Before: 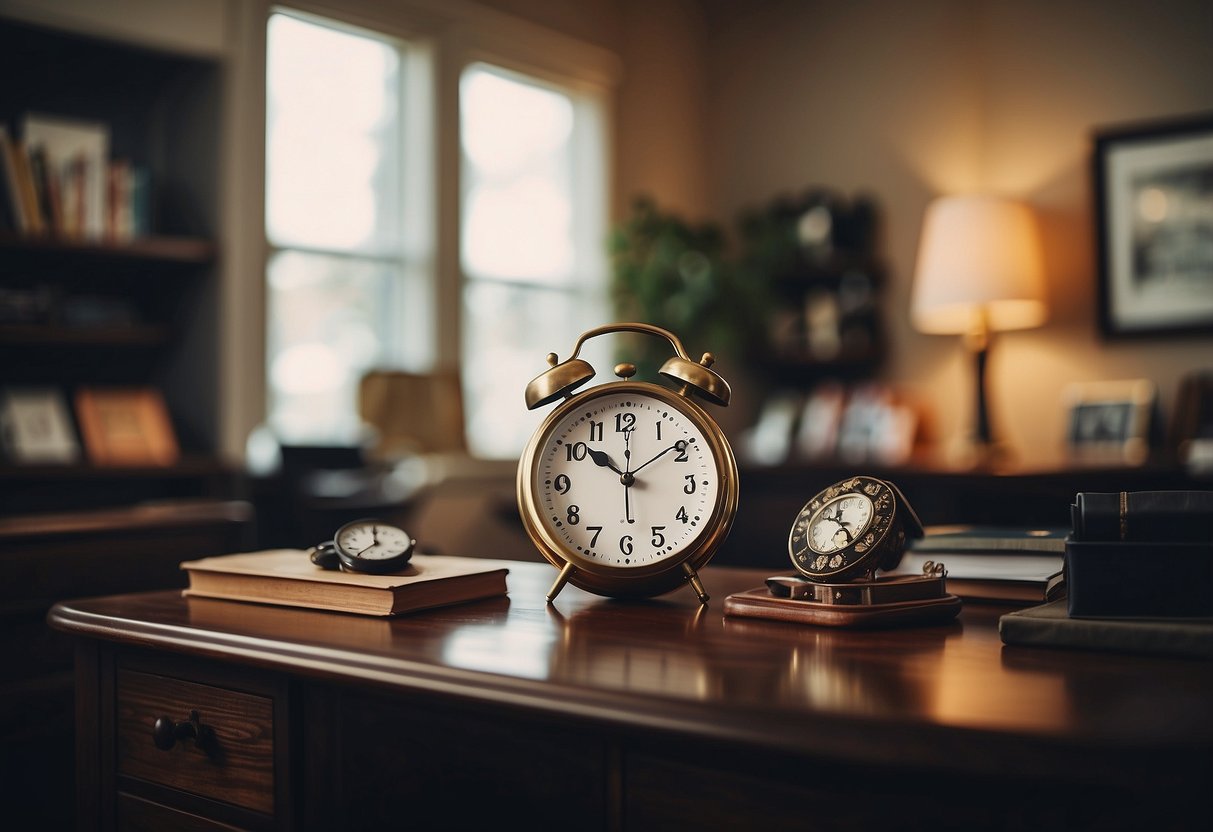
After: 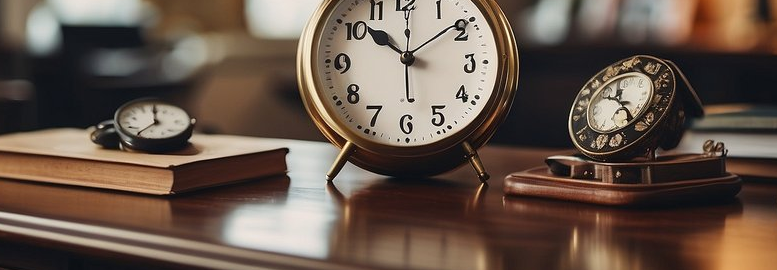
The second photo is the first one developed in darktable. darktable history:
crop: left 18.169%, top 50.642%, right 17.7%, bottom 16.795%
